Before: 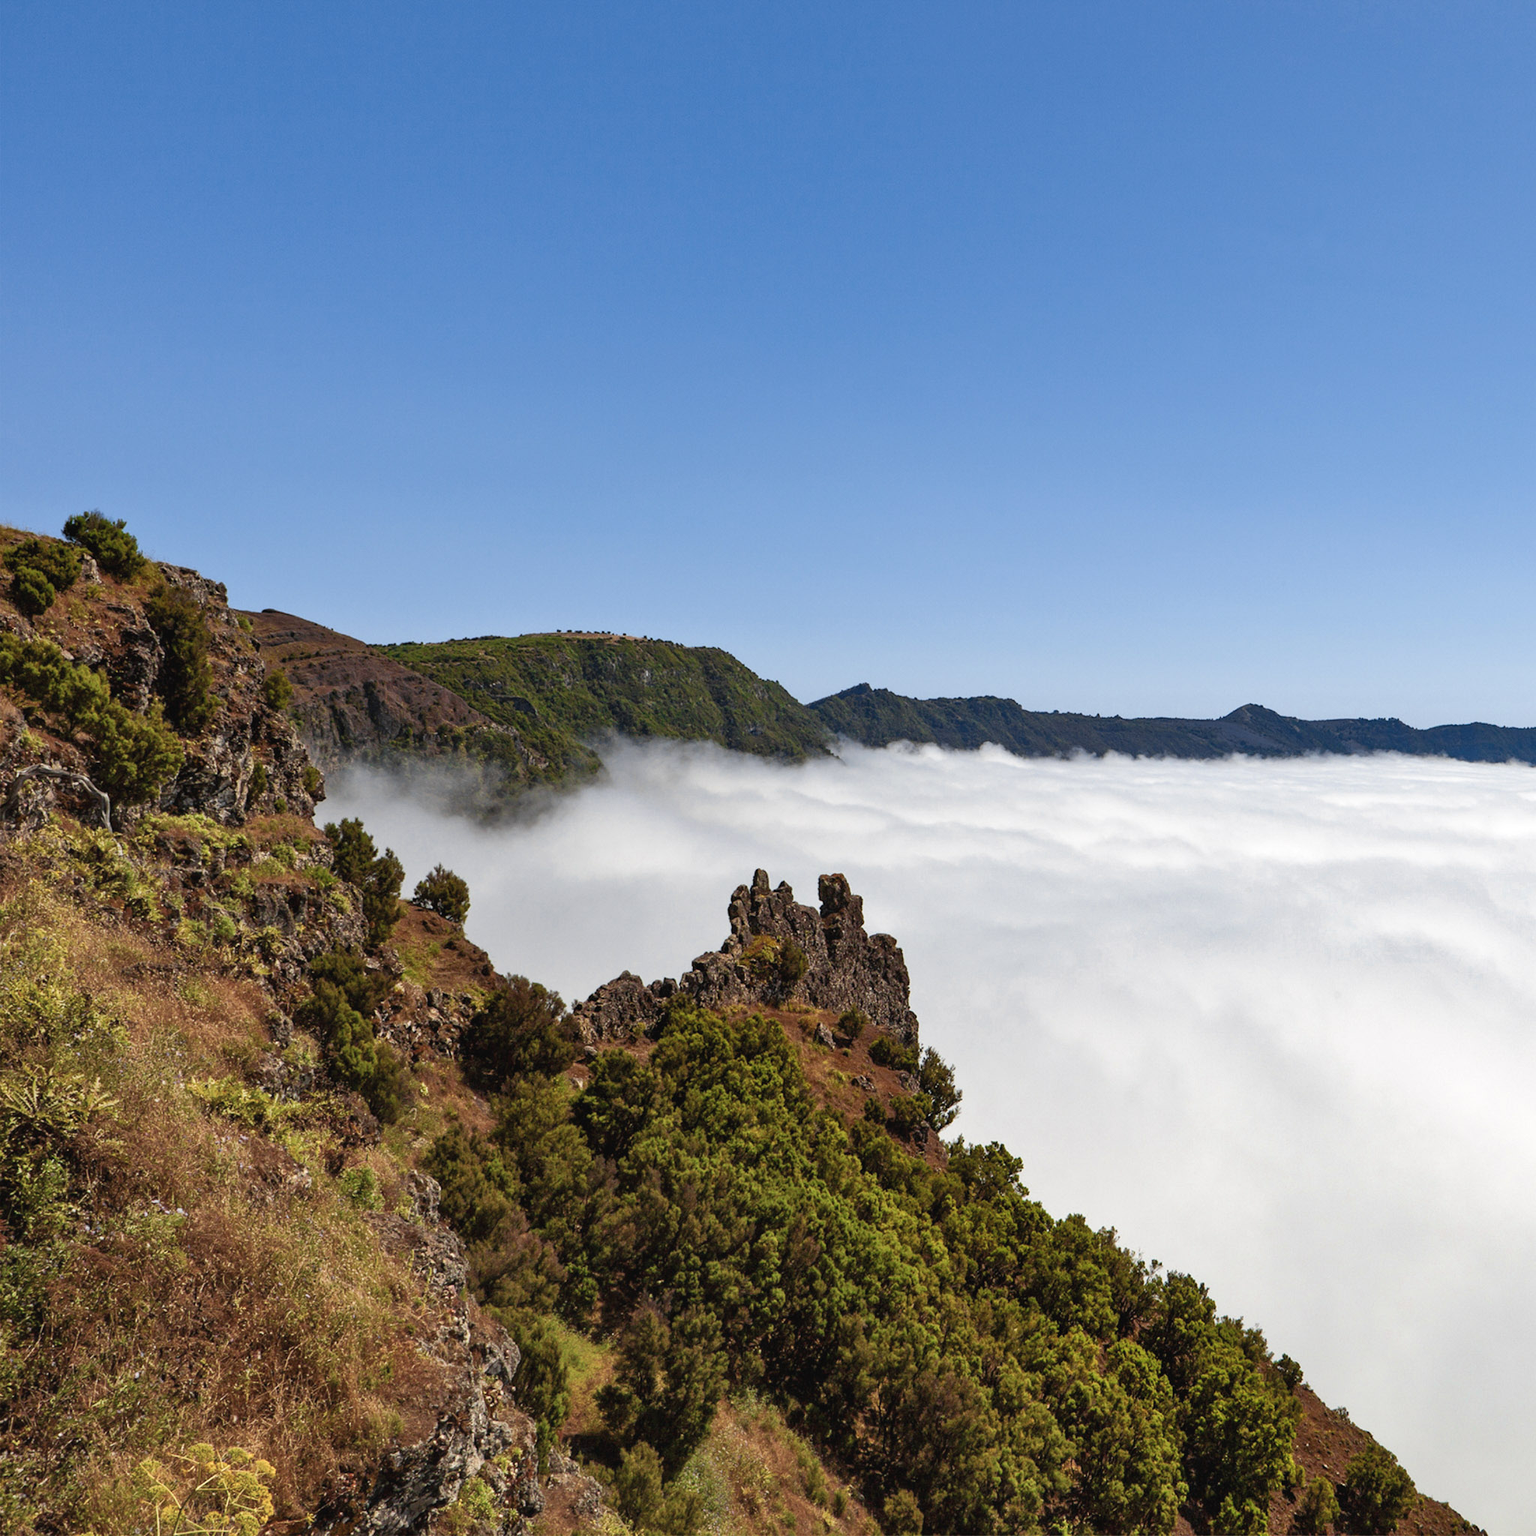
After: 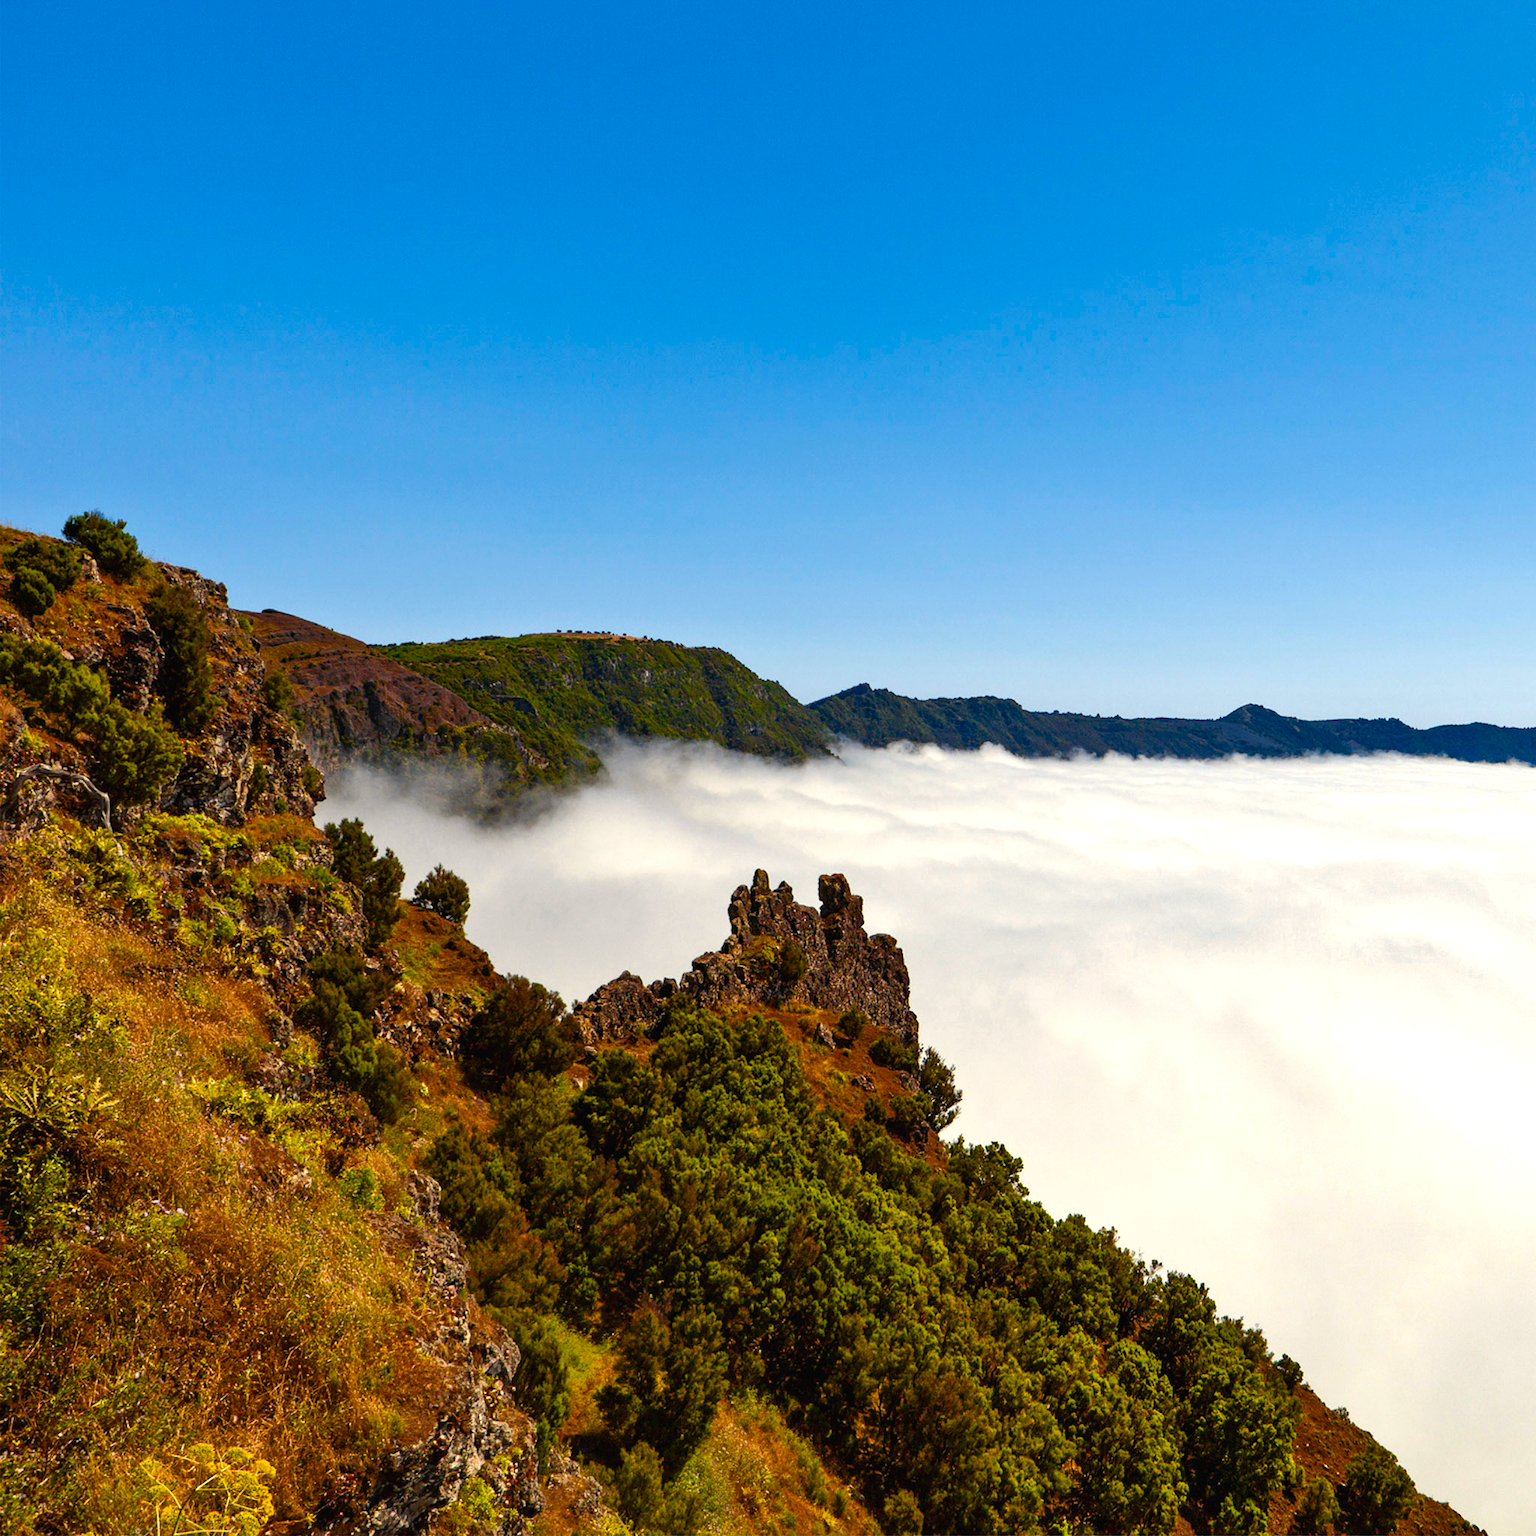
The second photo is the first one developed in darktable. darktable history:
color balance rgb: shadows lift › luminance -9.977%, highlights gain › chroma 3.103%, highlights gain › hue 78.86°, linear chroma grading › global chroma 15.197%, perceptual saturation grading › global saturation 20%, perceptual saturation grading › highlights -14.114%, perceptual saturation grading › shadows 50.199%, contrast 15.445%
